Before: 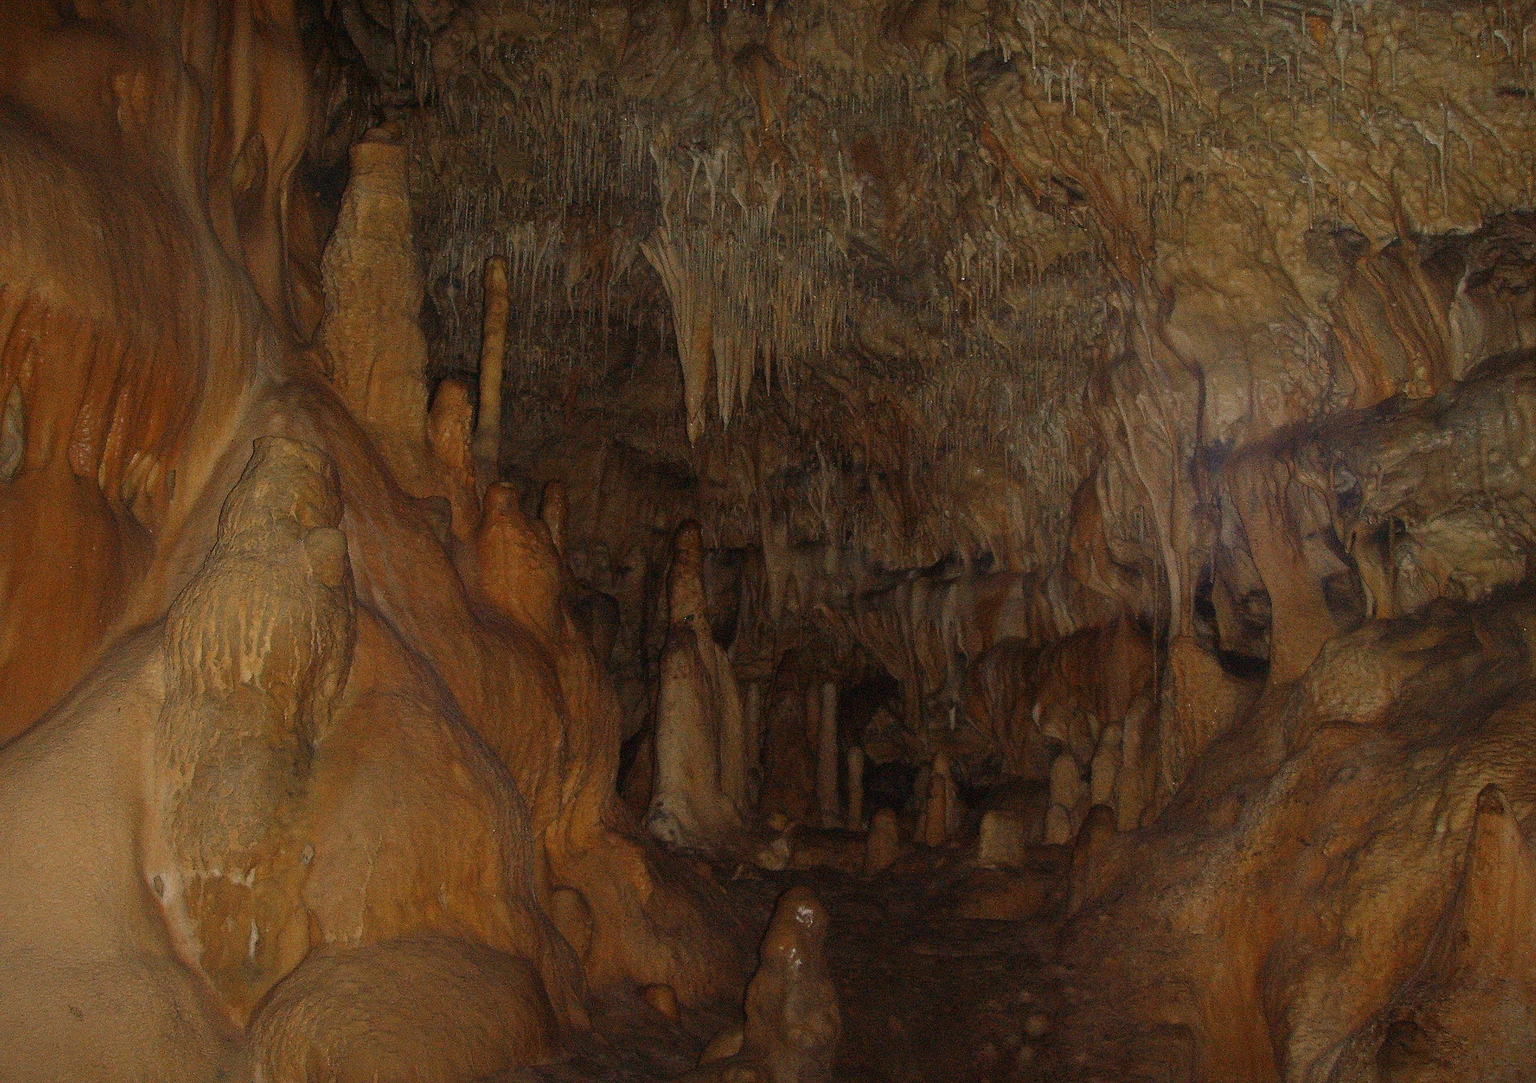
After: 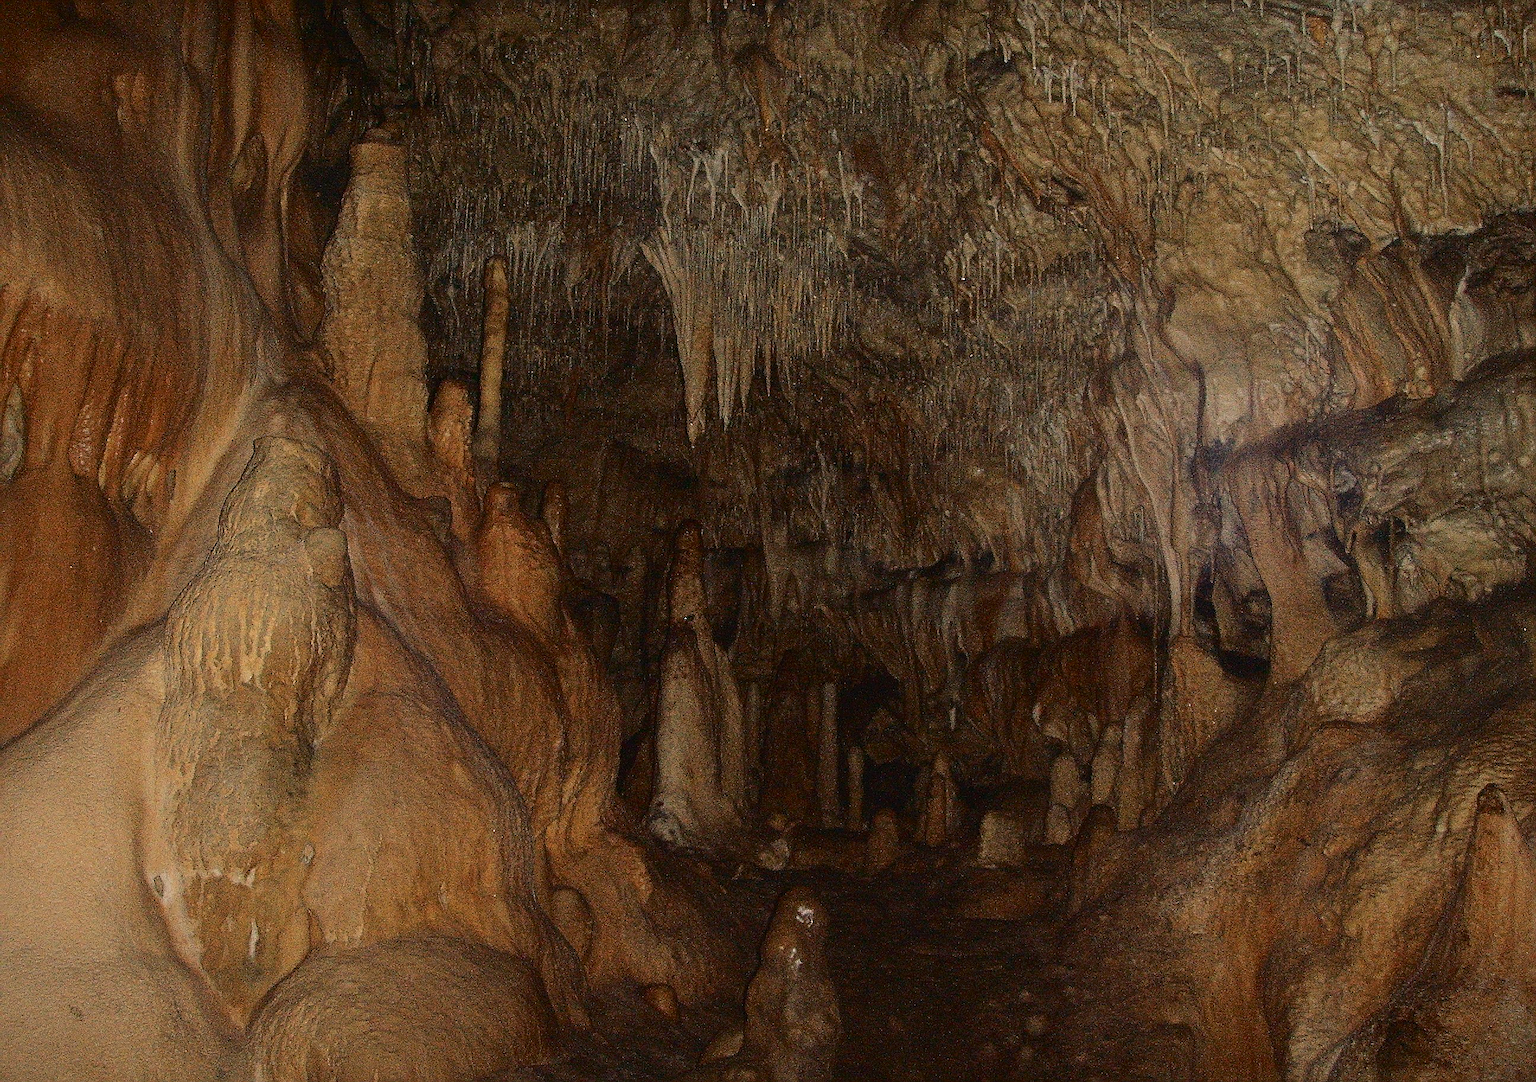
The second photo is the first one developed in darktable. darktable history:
sharpen: on, module defaults
tone curve: curves: ch0 [(0, 0) (0.003, 0.03) (0.011, 0.032) (0.025, 0.035) (0.044, 0.038) (0.069, 0.041) (0.1, 0.058) (0.136, 0.091) (0.177, 0.133) (0.224, 0.181) (0.277, 0.268) (0.335, 0.363) (0.399, 0.461) (0.468, 0.554) (0.543, 0.633) (0.623, 0.709) (0.709, 0.784) (0.801, 0.869) (0.898, 0.938) (1, 1)], color space Lab, independent channels, preserve colors none
